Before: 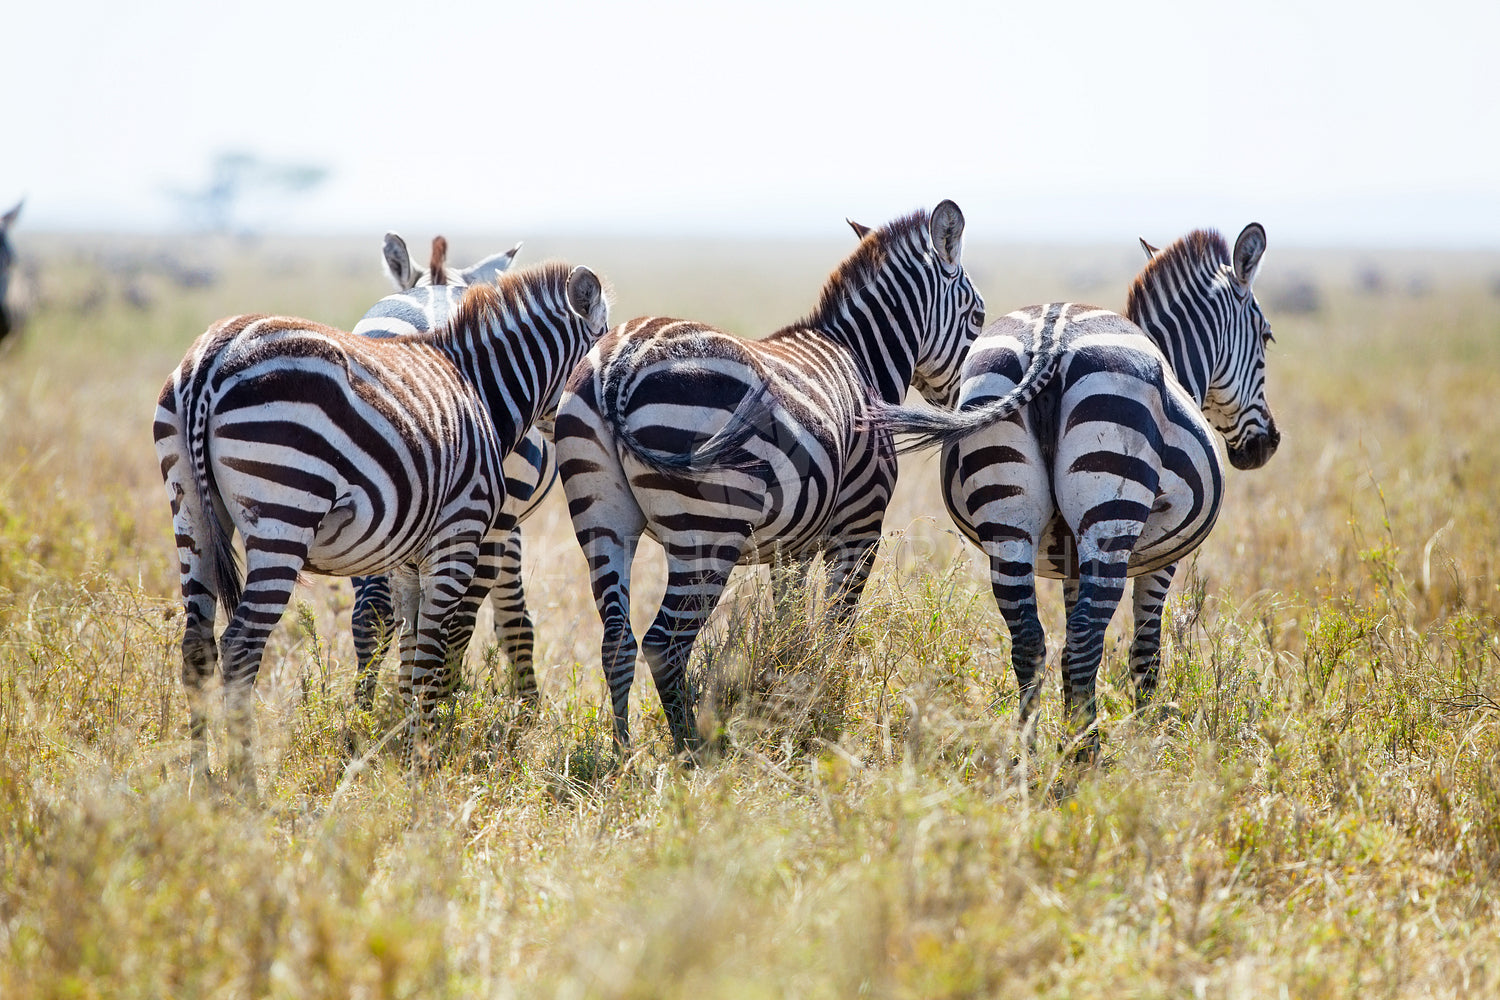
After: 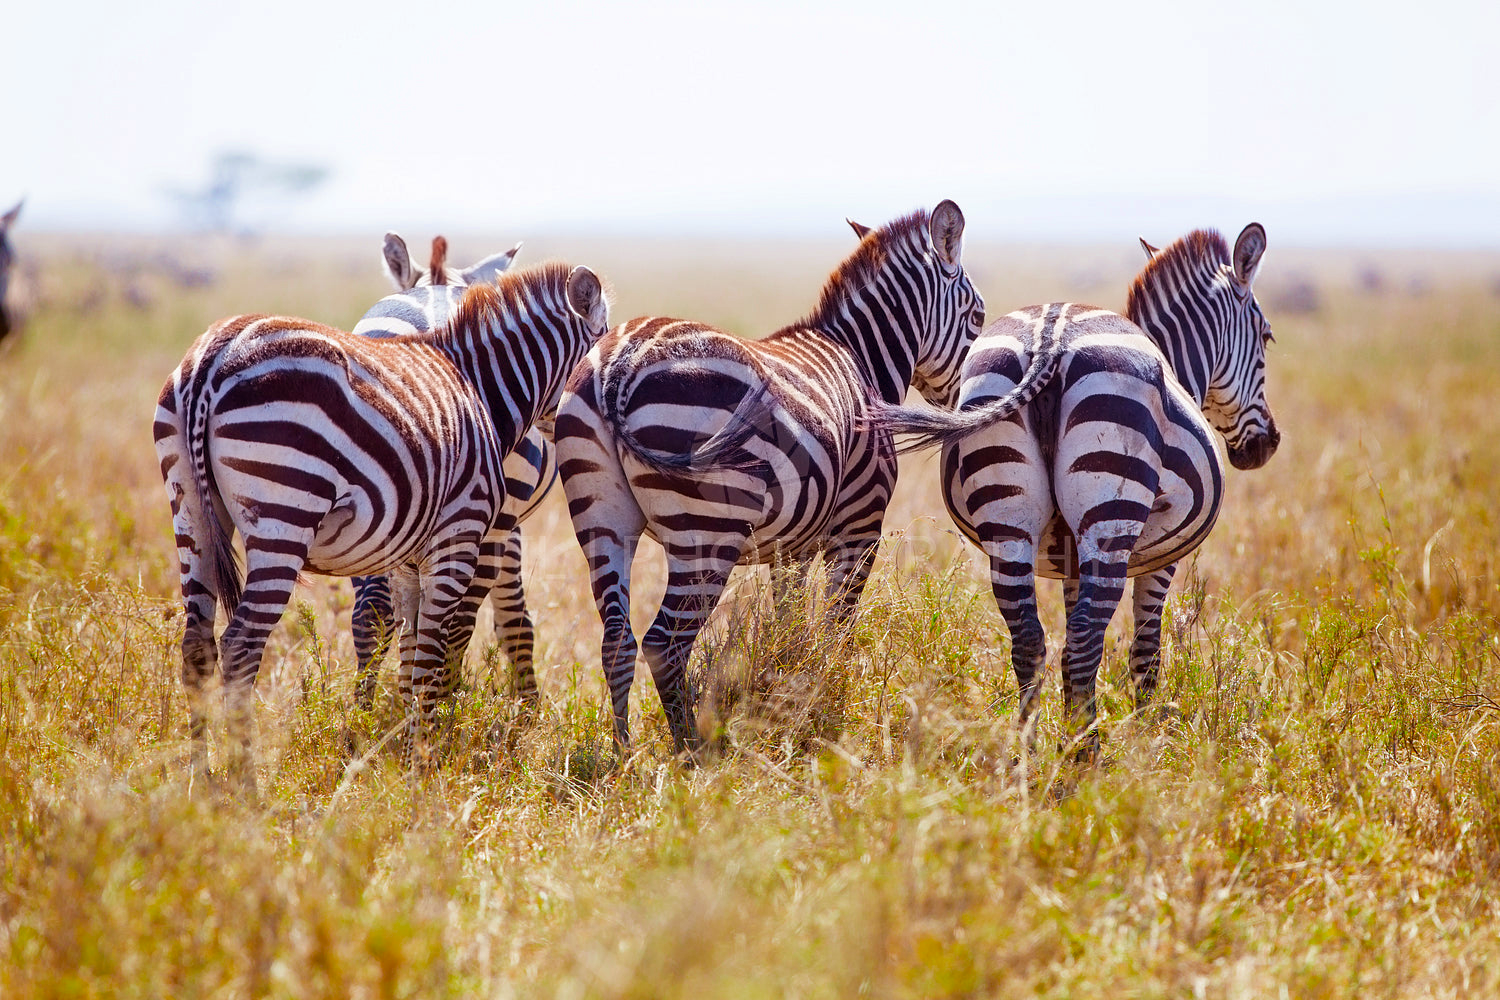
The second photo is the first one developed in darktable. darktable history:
rgb levels: mode RGB, independent channels, levels [[0, 0.474, 1], [0, 0.5, 1], [0, 0.5, 1]]
color zones: curves: ch0 [(0, 0.425) (0.143, 0.422) (0.286, 0.42) (0.429, 0.419) (0.571, 0.419) (0.714, 0.42) (0.857, 0.422) (1, 0.425)]; ch1 [(0, 0.666) (0.143, 0.669) (0.286, 0.671) (0.429, 0.67) (0.571, 0.67) (0.714, 0.67) (0.857, 0.67) (1, 0.666)]
